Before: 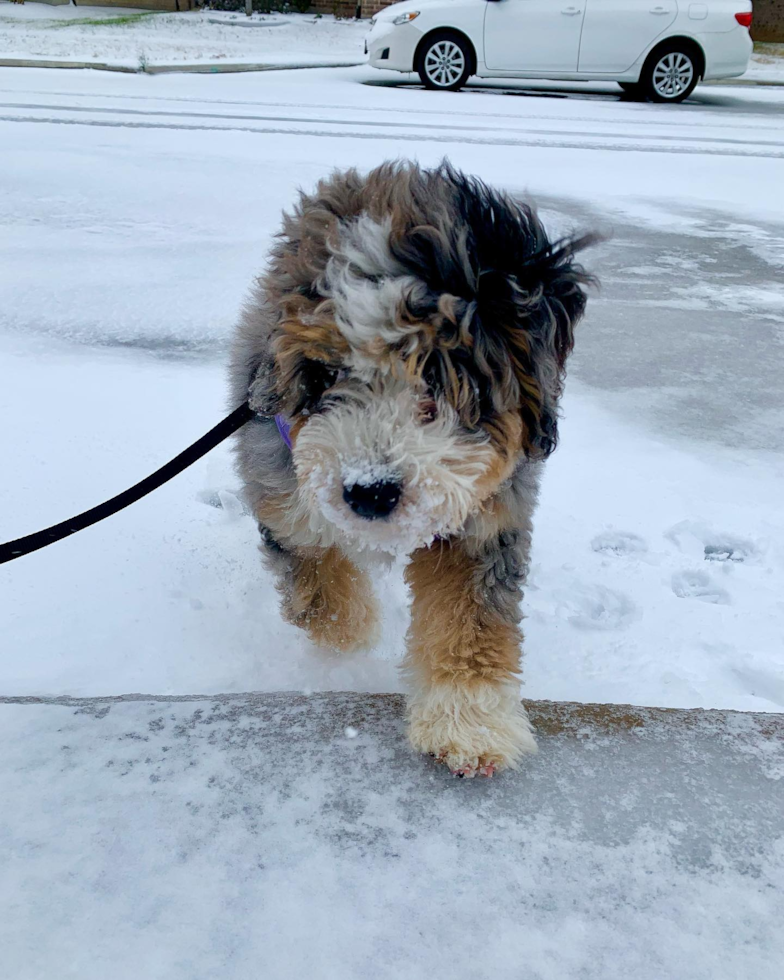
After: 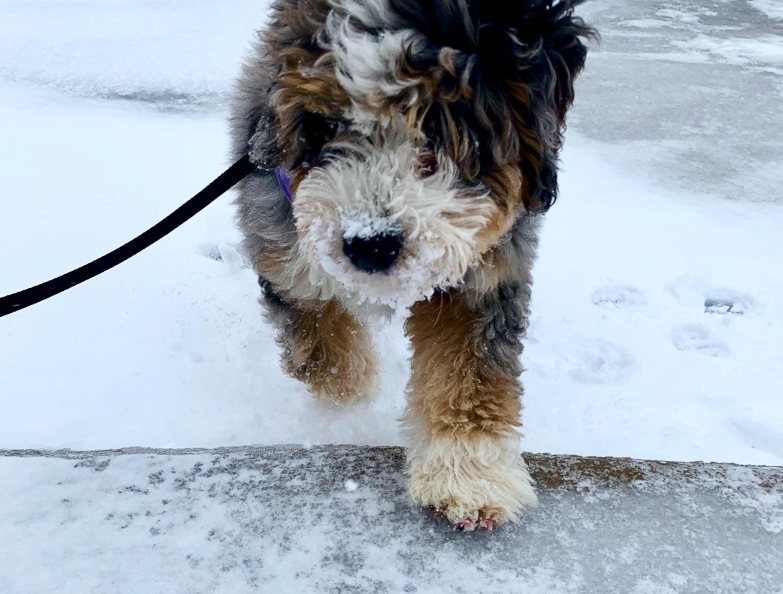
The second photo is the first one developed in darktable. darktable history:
crop and rotate: top 25.357%, bottom 13.942%
contrast brightness saturation: contrast 0.28
